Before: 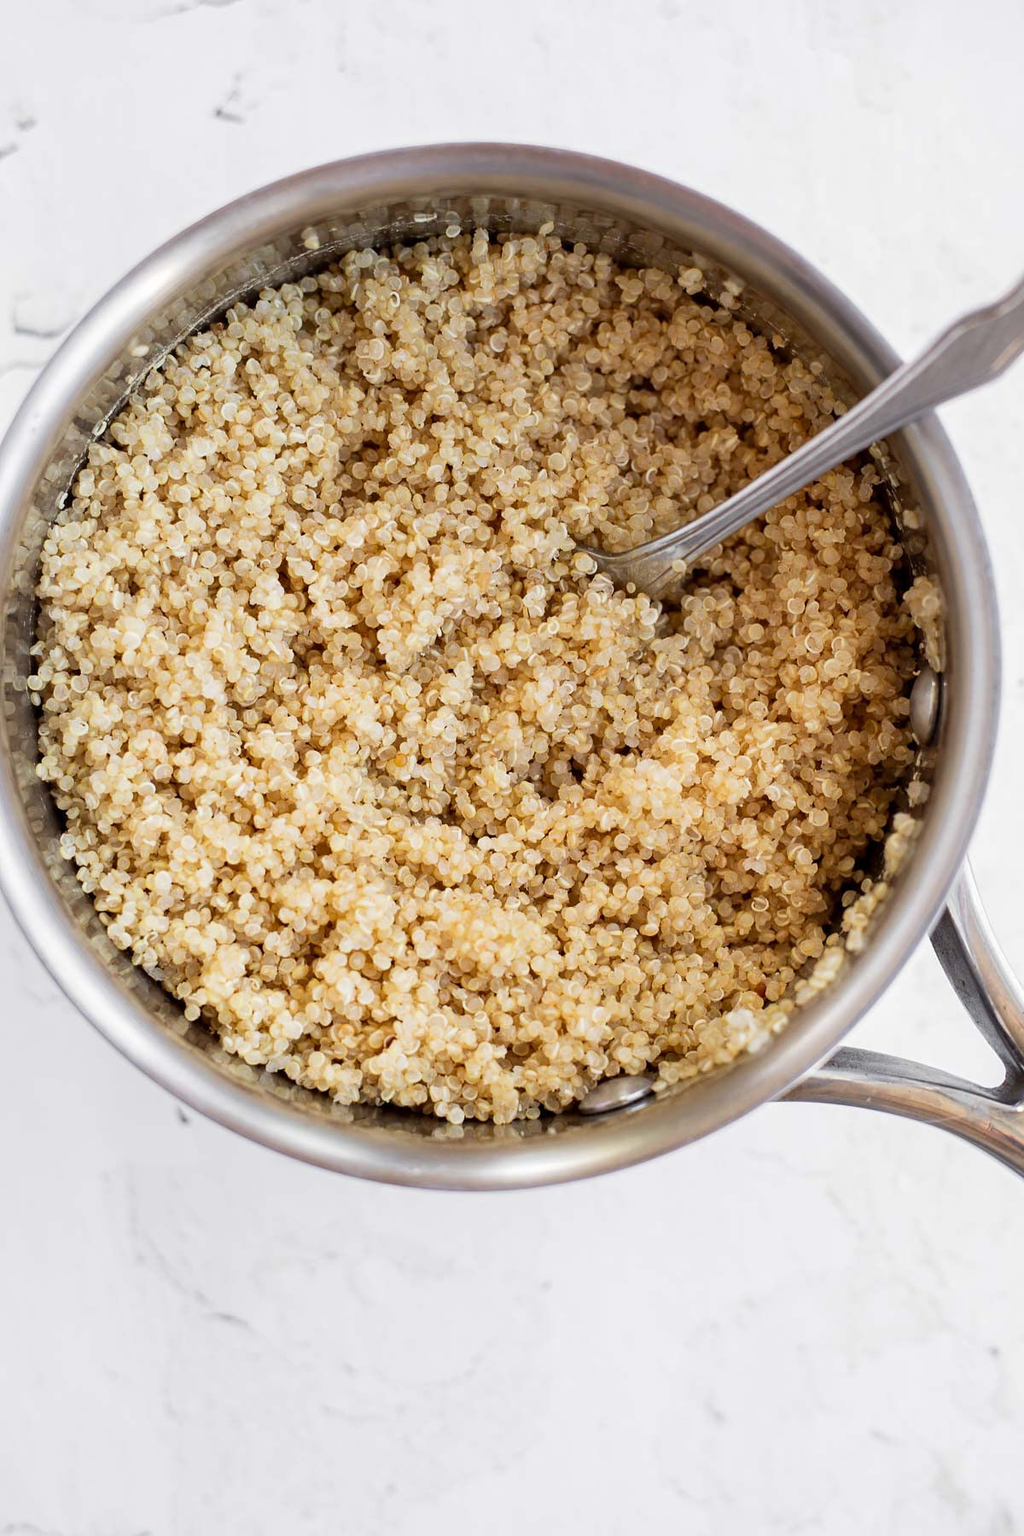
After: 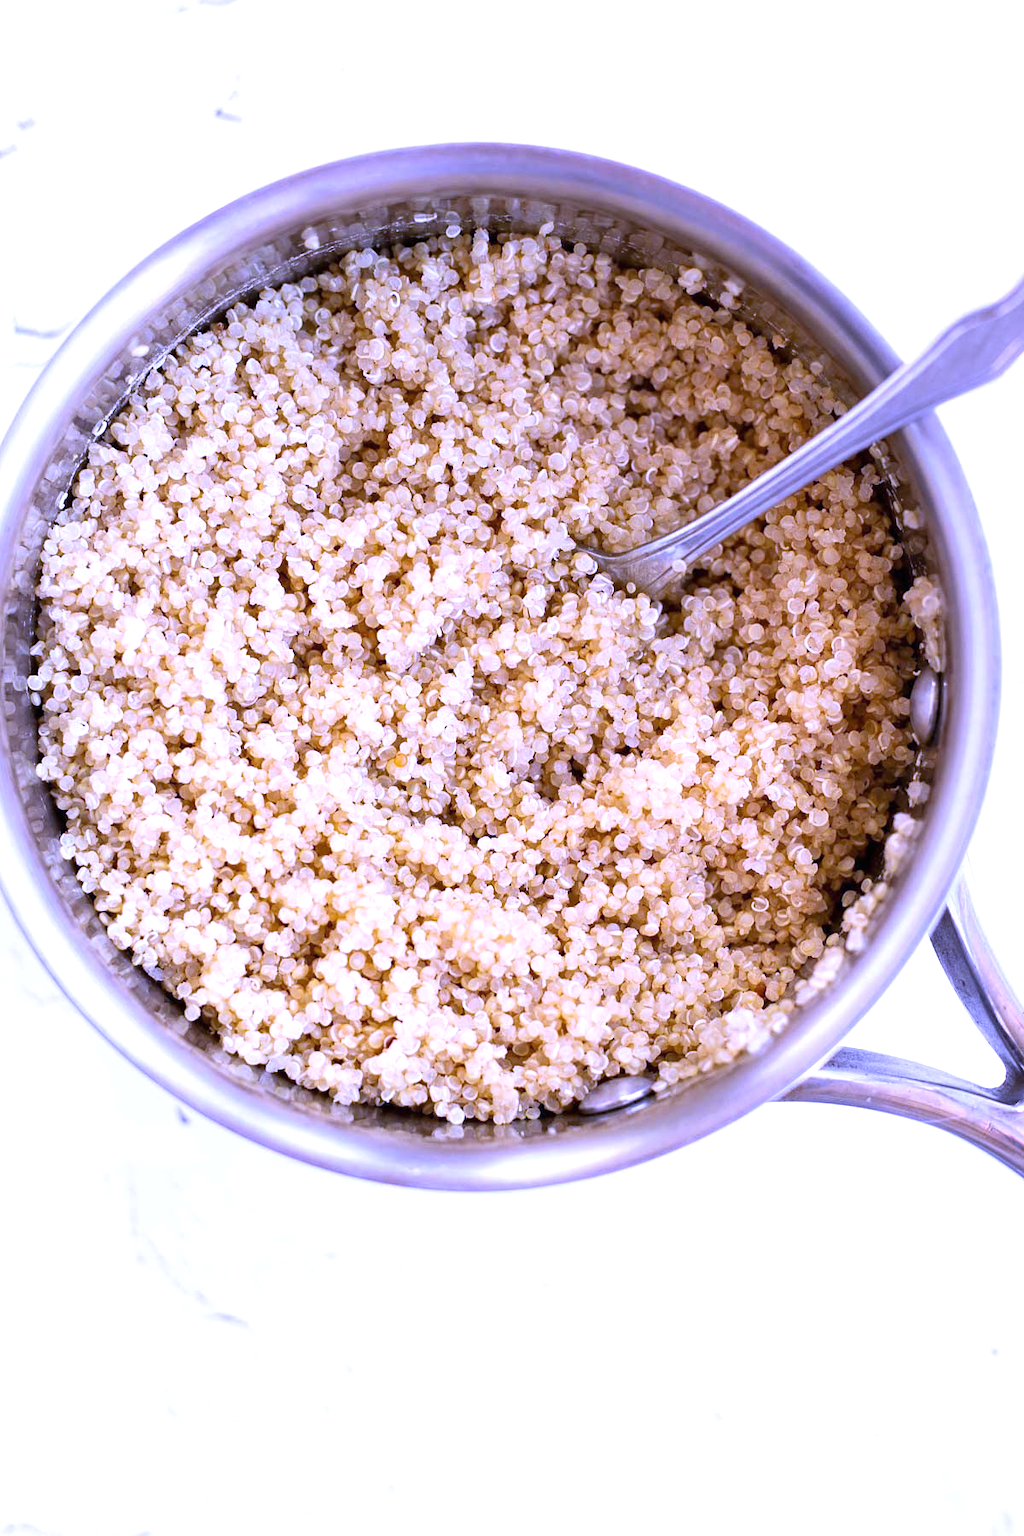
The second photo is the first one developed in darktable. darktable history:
exposure: black level correction 0, exposure 0.5 EV, compensate highlight preservation false
white balance: red 0.98, blue 1.61
